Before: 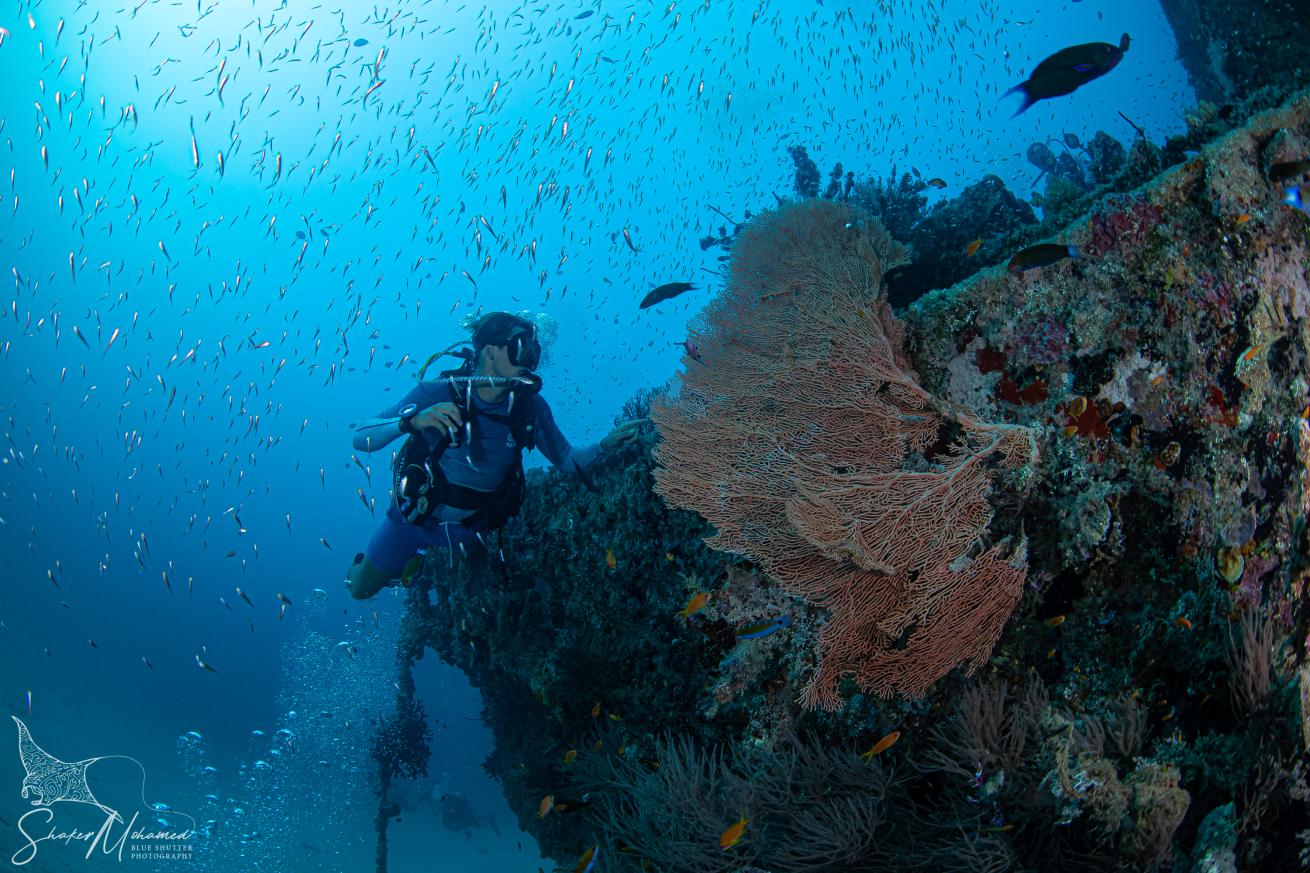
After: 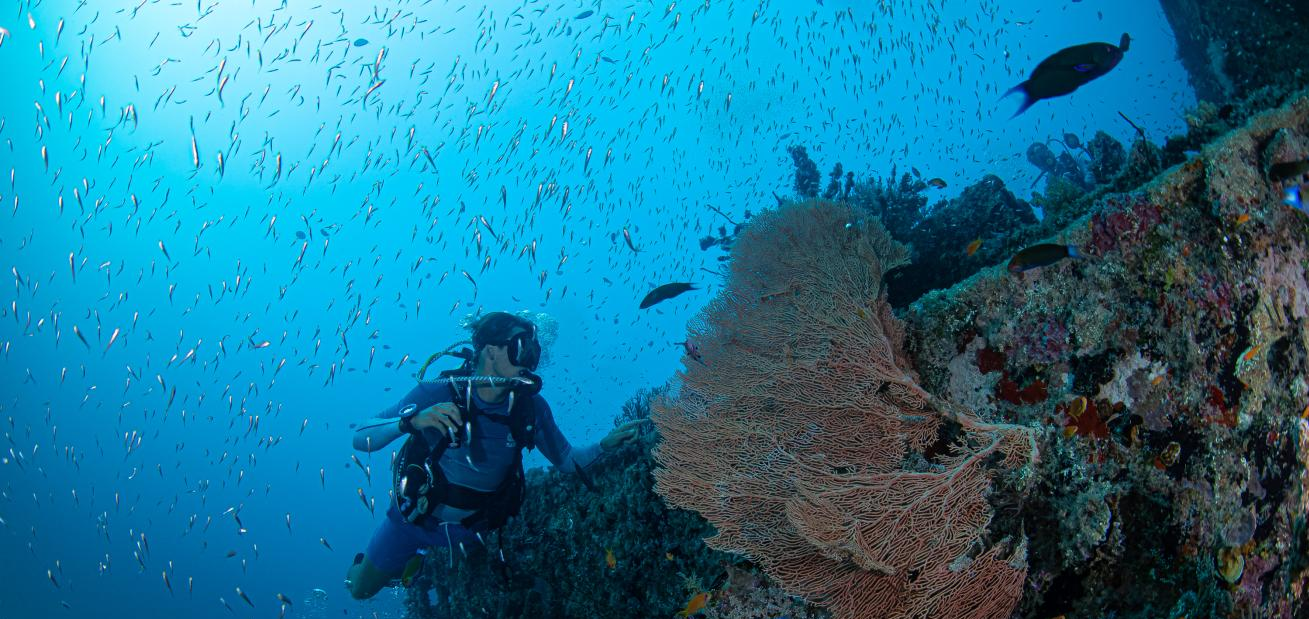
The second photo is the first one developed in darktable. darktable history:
crop: right 0.001%, bottom 29.044%
